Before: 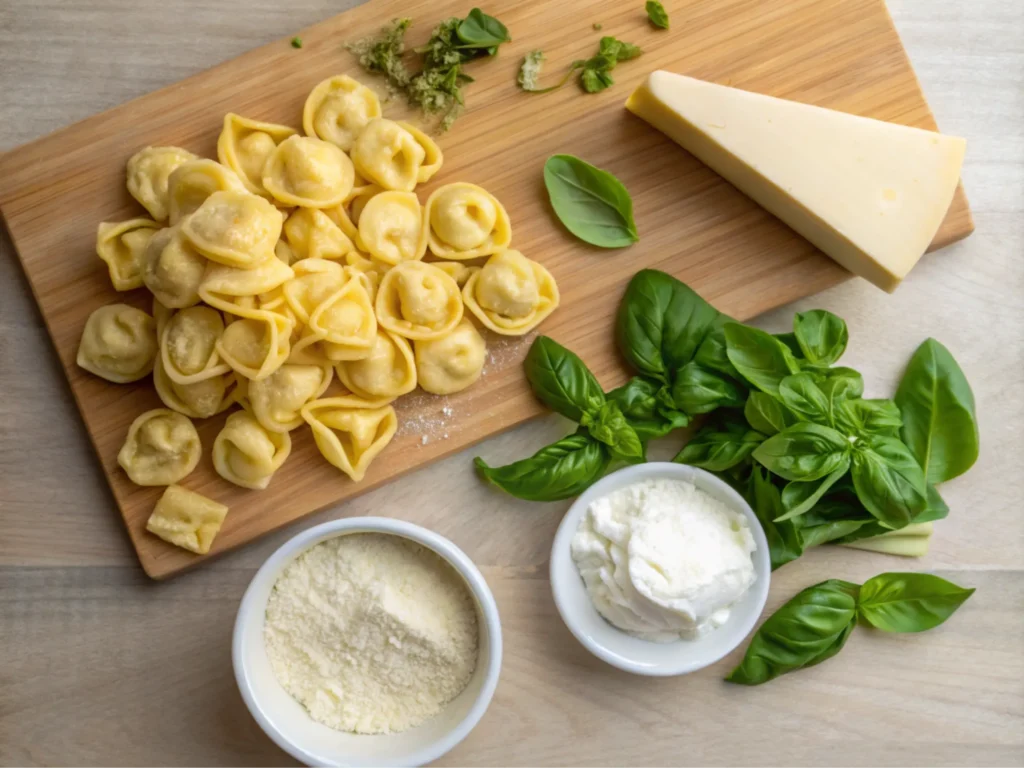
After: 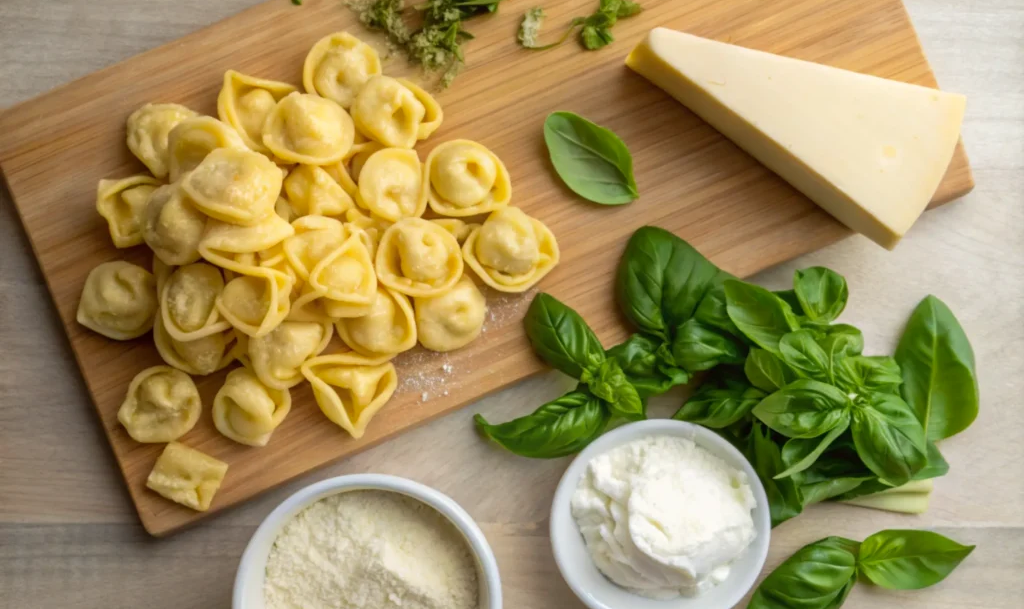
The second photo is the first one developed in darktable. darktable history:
color correction: highlights b* 3
crop and rotate: top 5.667%, bottom 14.937%
